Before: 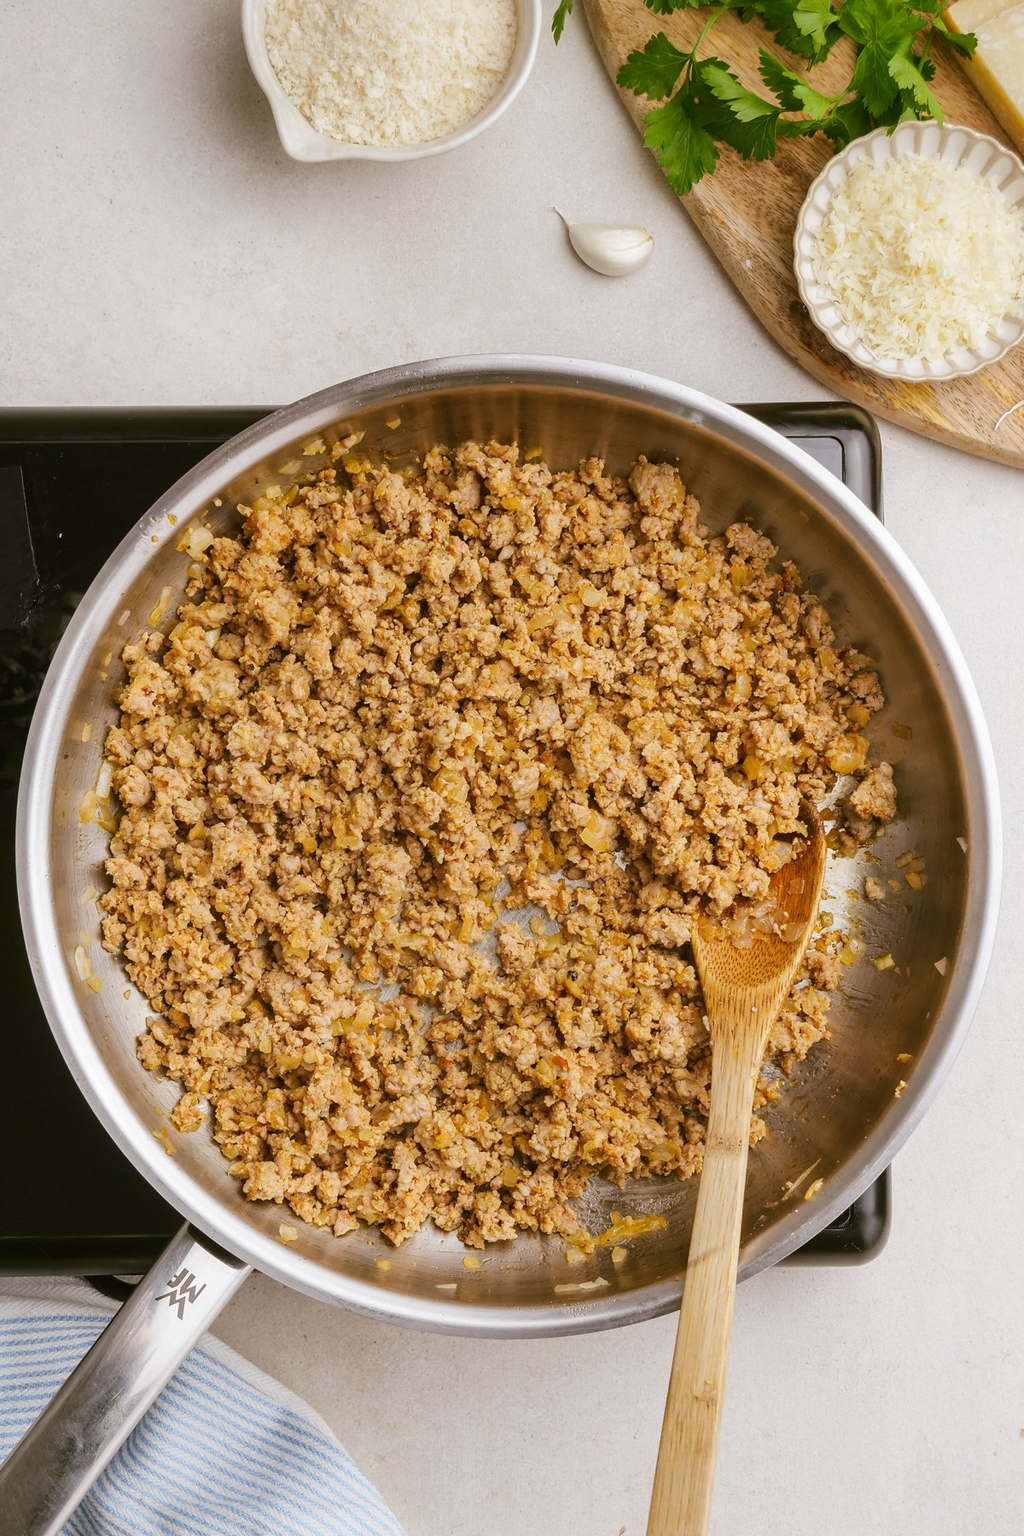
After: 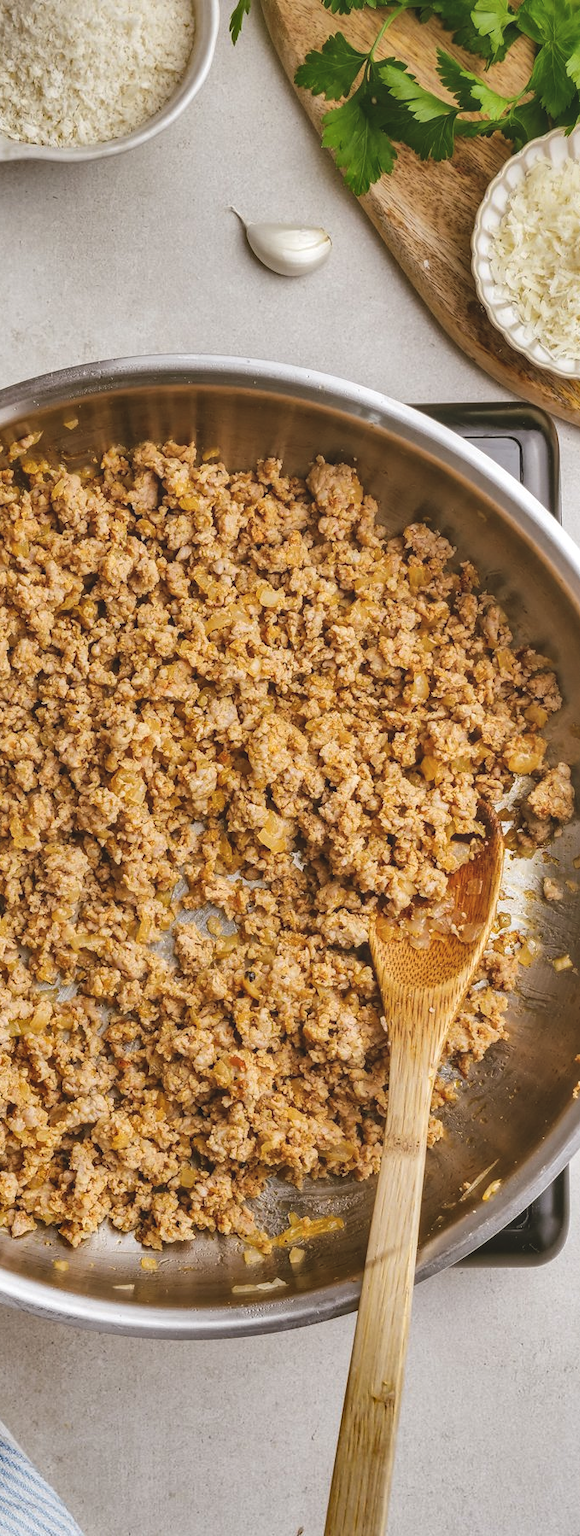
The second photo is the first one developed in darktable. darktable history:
crop: left 31.512%, top 0.017%, right 11.808%
color balance rgb: global offset › luminance 1.495%, perceptual saturation grading › global saturation 0.279%
shadows and highlights: shadows 74.38, highlights -60.98, soften with gaussian
local contrast: on, module defaults
